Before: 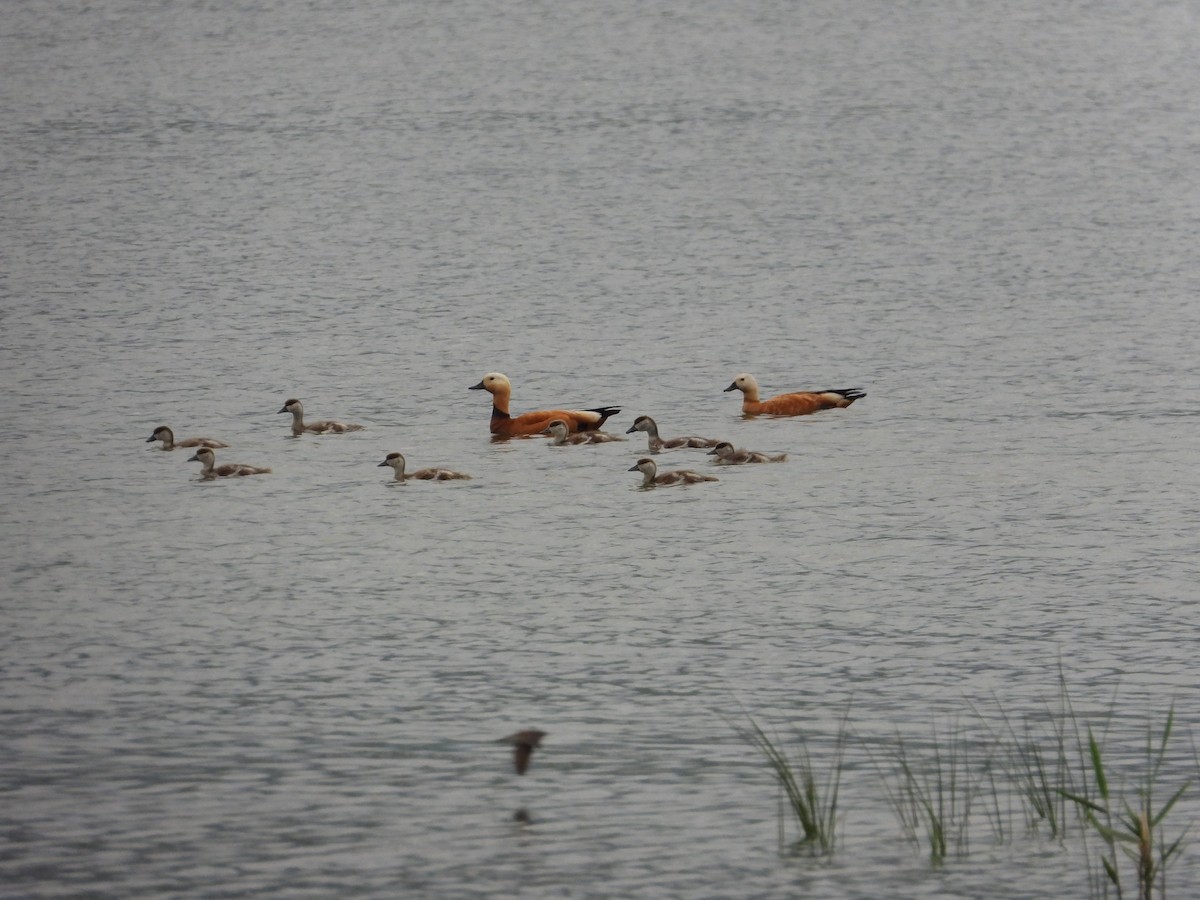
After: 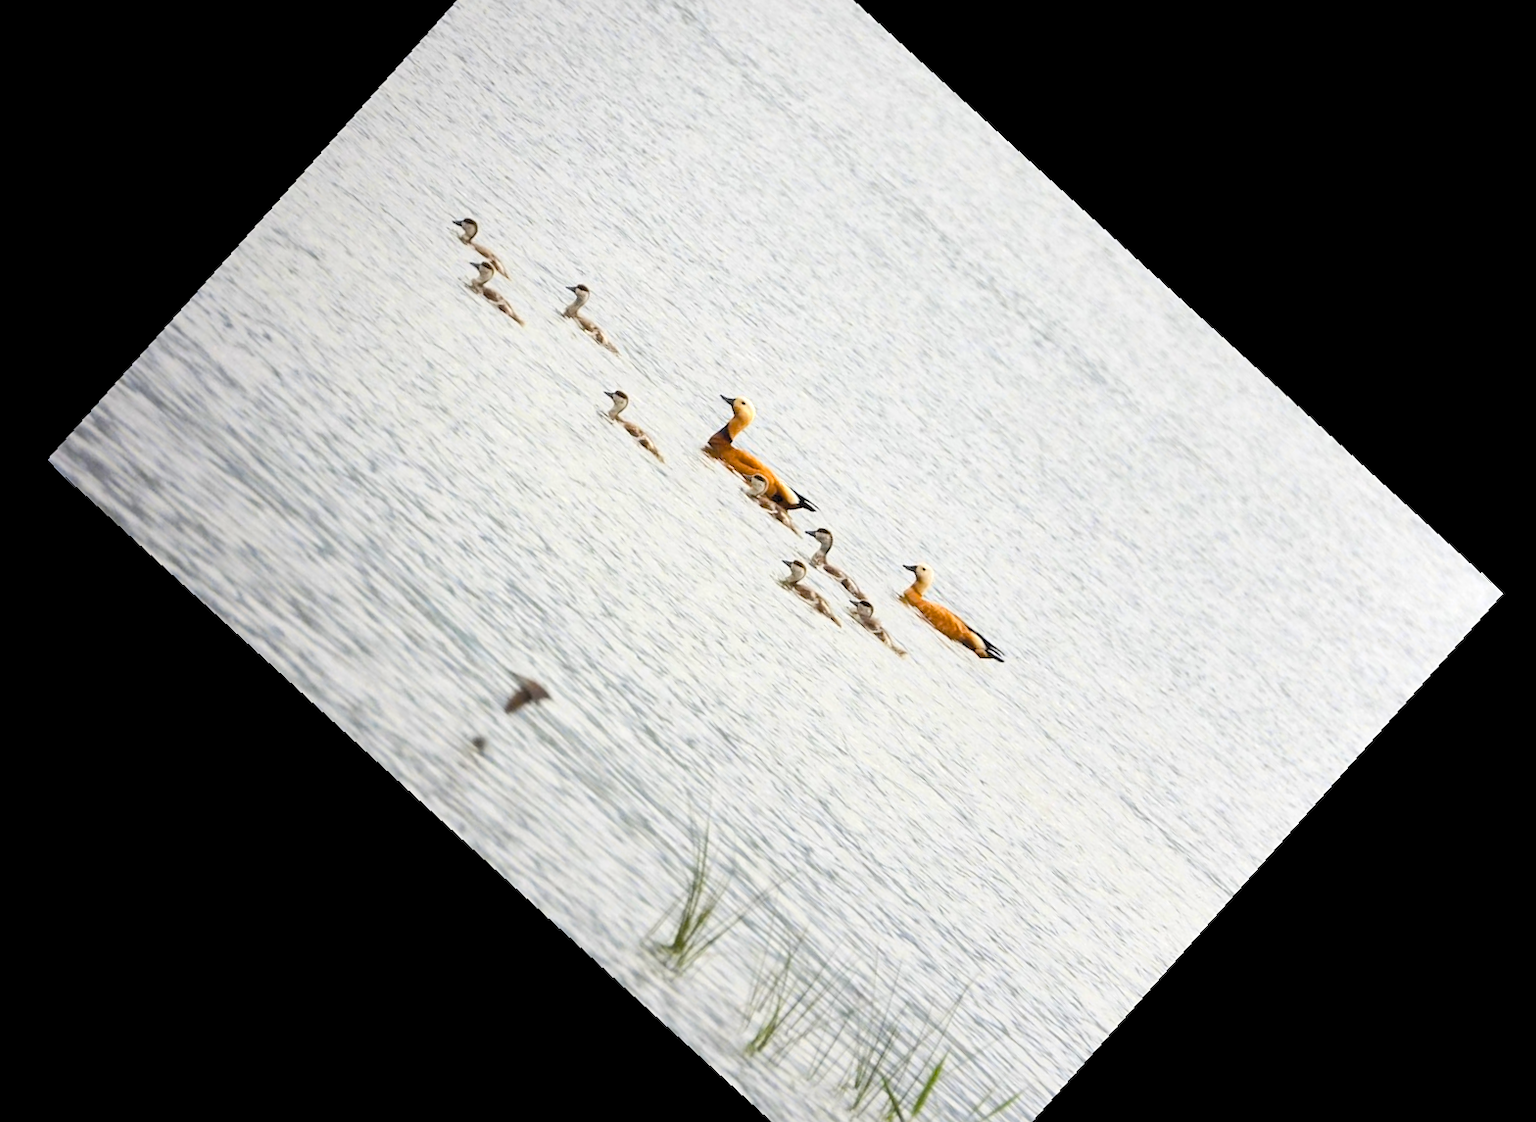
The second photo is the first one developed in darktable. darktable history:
sharpen: amount 0.2
rotate and perspective: rotation -4.2°, shear 0.006, automatic cropping off
exposure: exposure 0.999 EV, compensate highlight preservation false
contrast equalizer: y [[0.5 ×6], [0.5 ×6], [0.5, 0.5, 0.501, 0.545, 0.707, 0.863], [0 ×6], [0 ×6]]
color balance rgb: global offset › luminance -0.51%, perceptual saturation grading › global saturation 27.53%, perceptual saturation grading › highlights -25%, perceptual saturation grading › shadows 25%, perceptual brilliance grading › highlights 6.62%, perceptual brilliance grading › mid-tones 17.07%, perceptual brilliance grading › shadows -5.23%
contrast brightness saturation: contrast 0.14, brightness 0.21
color contrast: green-magenta contrast 0.8, blue-yellow contrast 1.1, unbound 0
crop and rotate: angle -46.26°, top 16.234%, right 0.912%, bottom 11.704%
